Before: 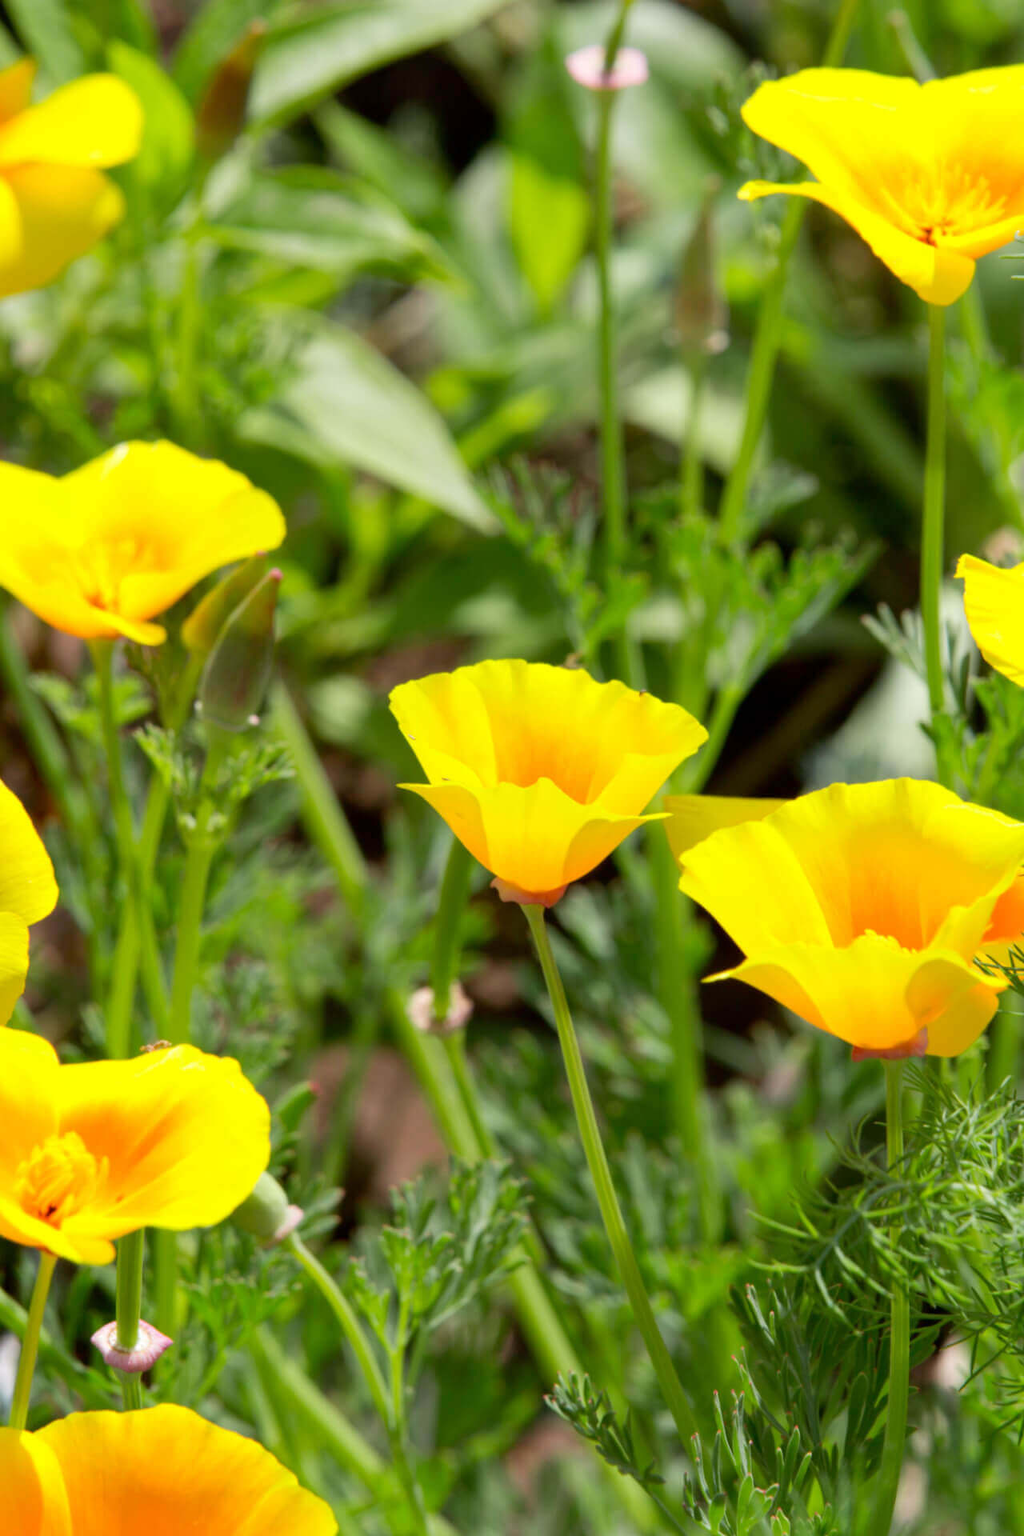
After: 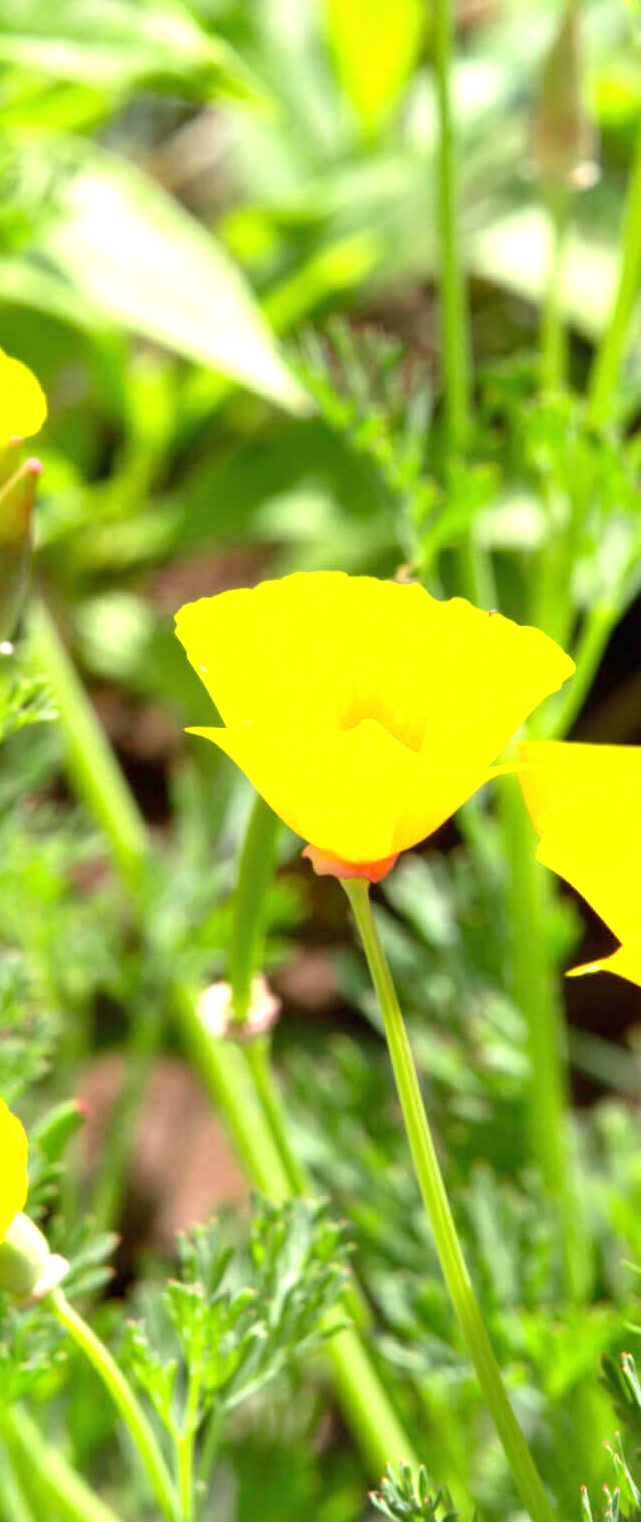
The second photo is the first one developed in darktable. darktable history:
exposure: black level correction 0, exposure 1.2 EV, compensate exposure bias true, compensate highlight preservation false
crop and rotate: angle 0.02°, left 24.345%, top 13.134%, right 25.493%, bottom 7.515%
